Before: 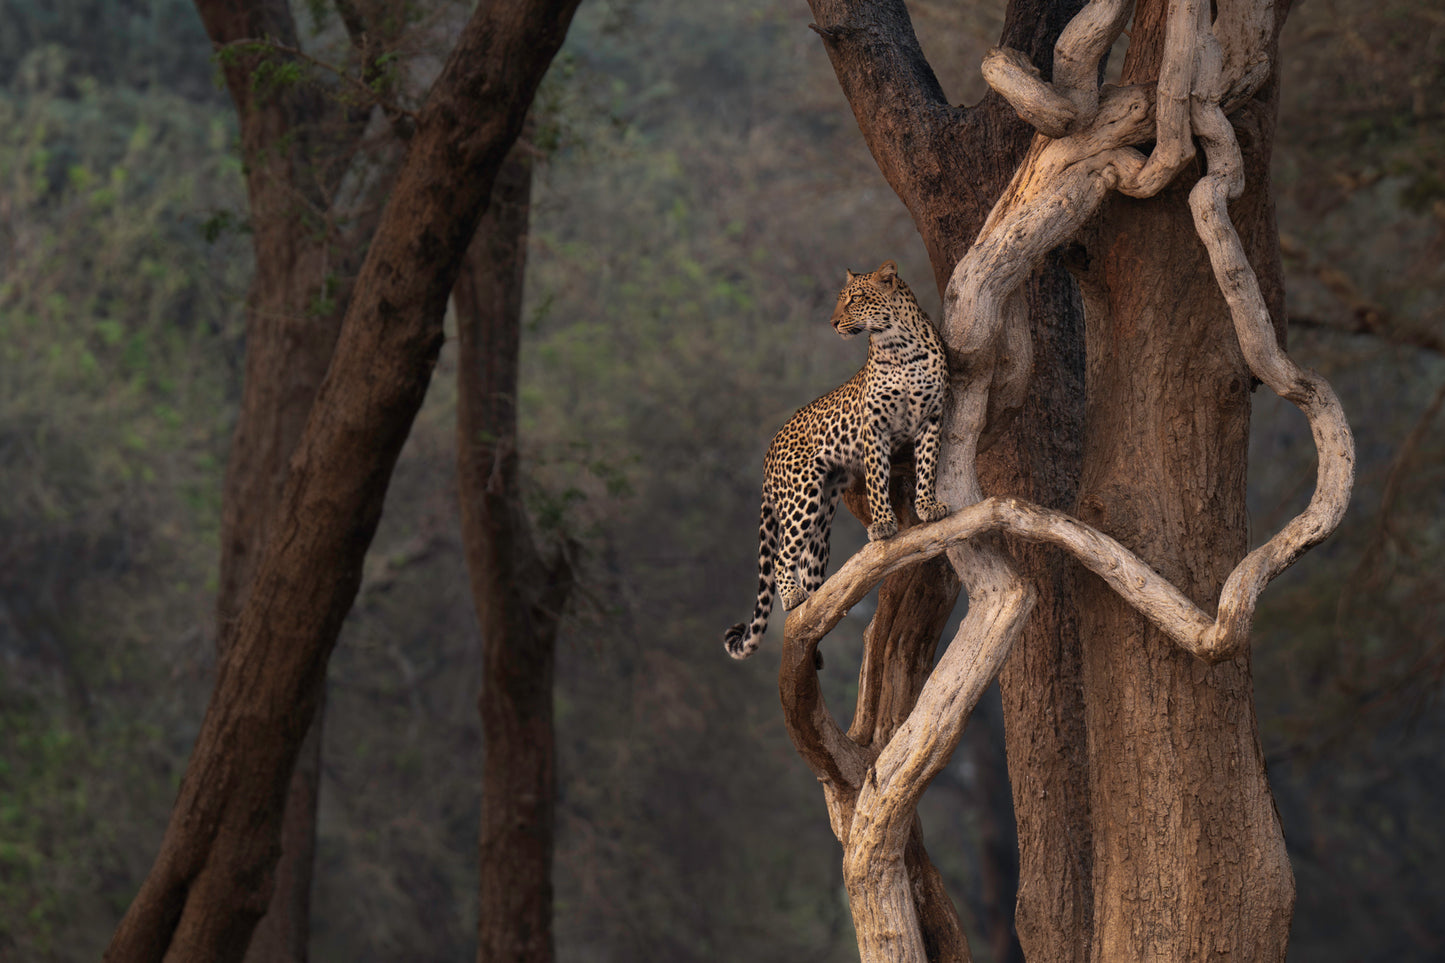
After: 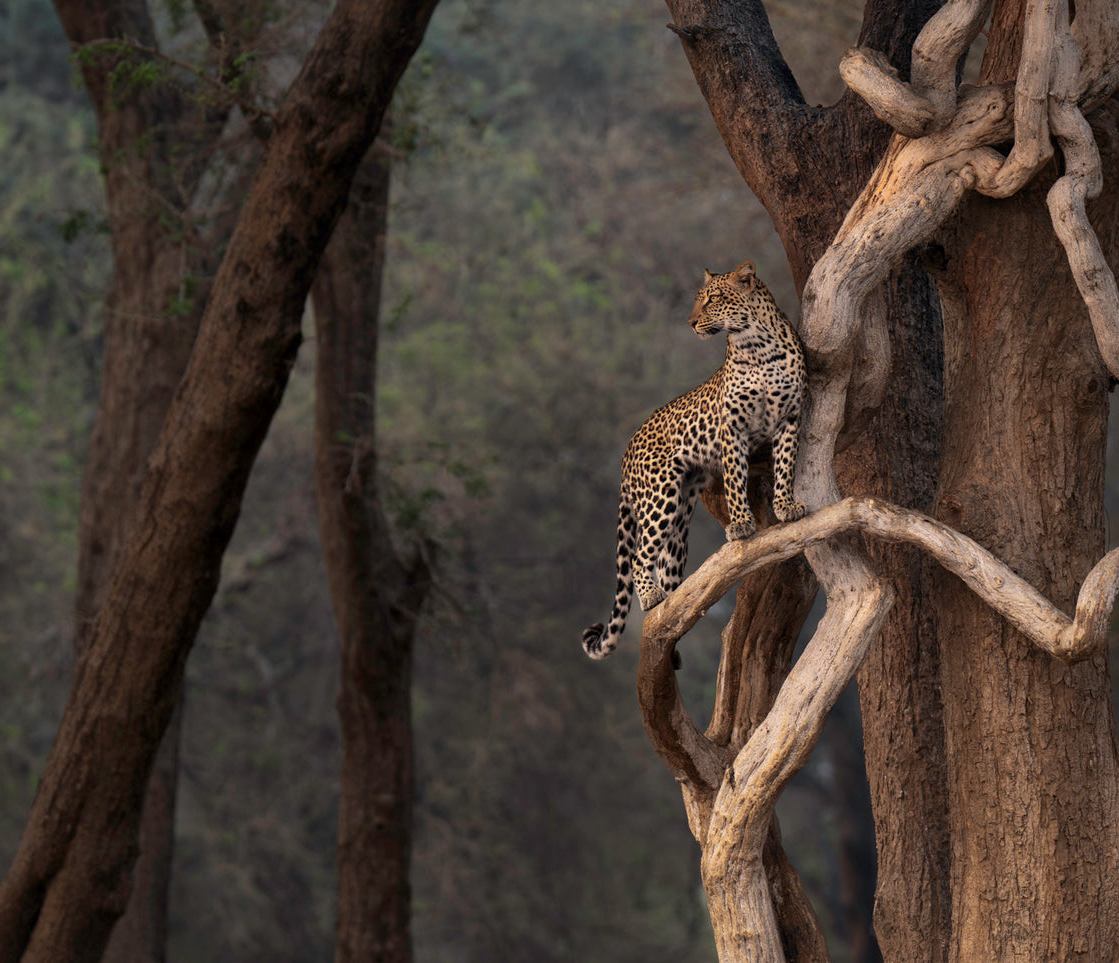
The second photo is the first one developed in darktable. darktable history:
levels: levels [0, 0.498, 1]
crop: left 9.88%, right 12.664%
local contrast: mode bilateral grid, contrast 20, coarseness 50, detail 120%, midtone range 0.2
